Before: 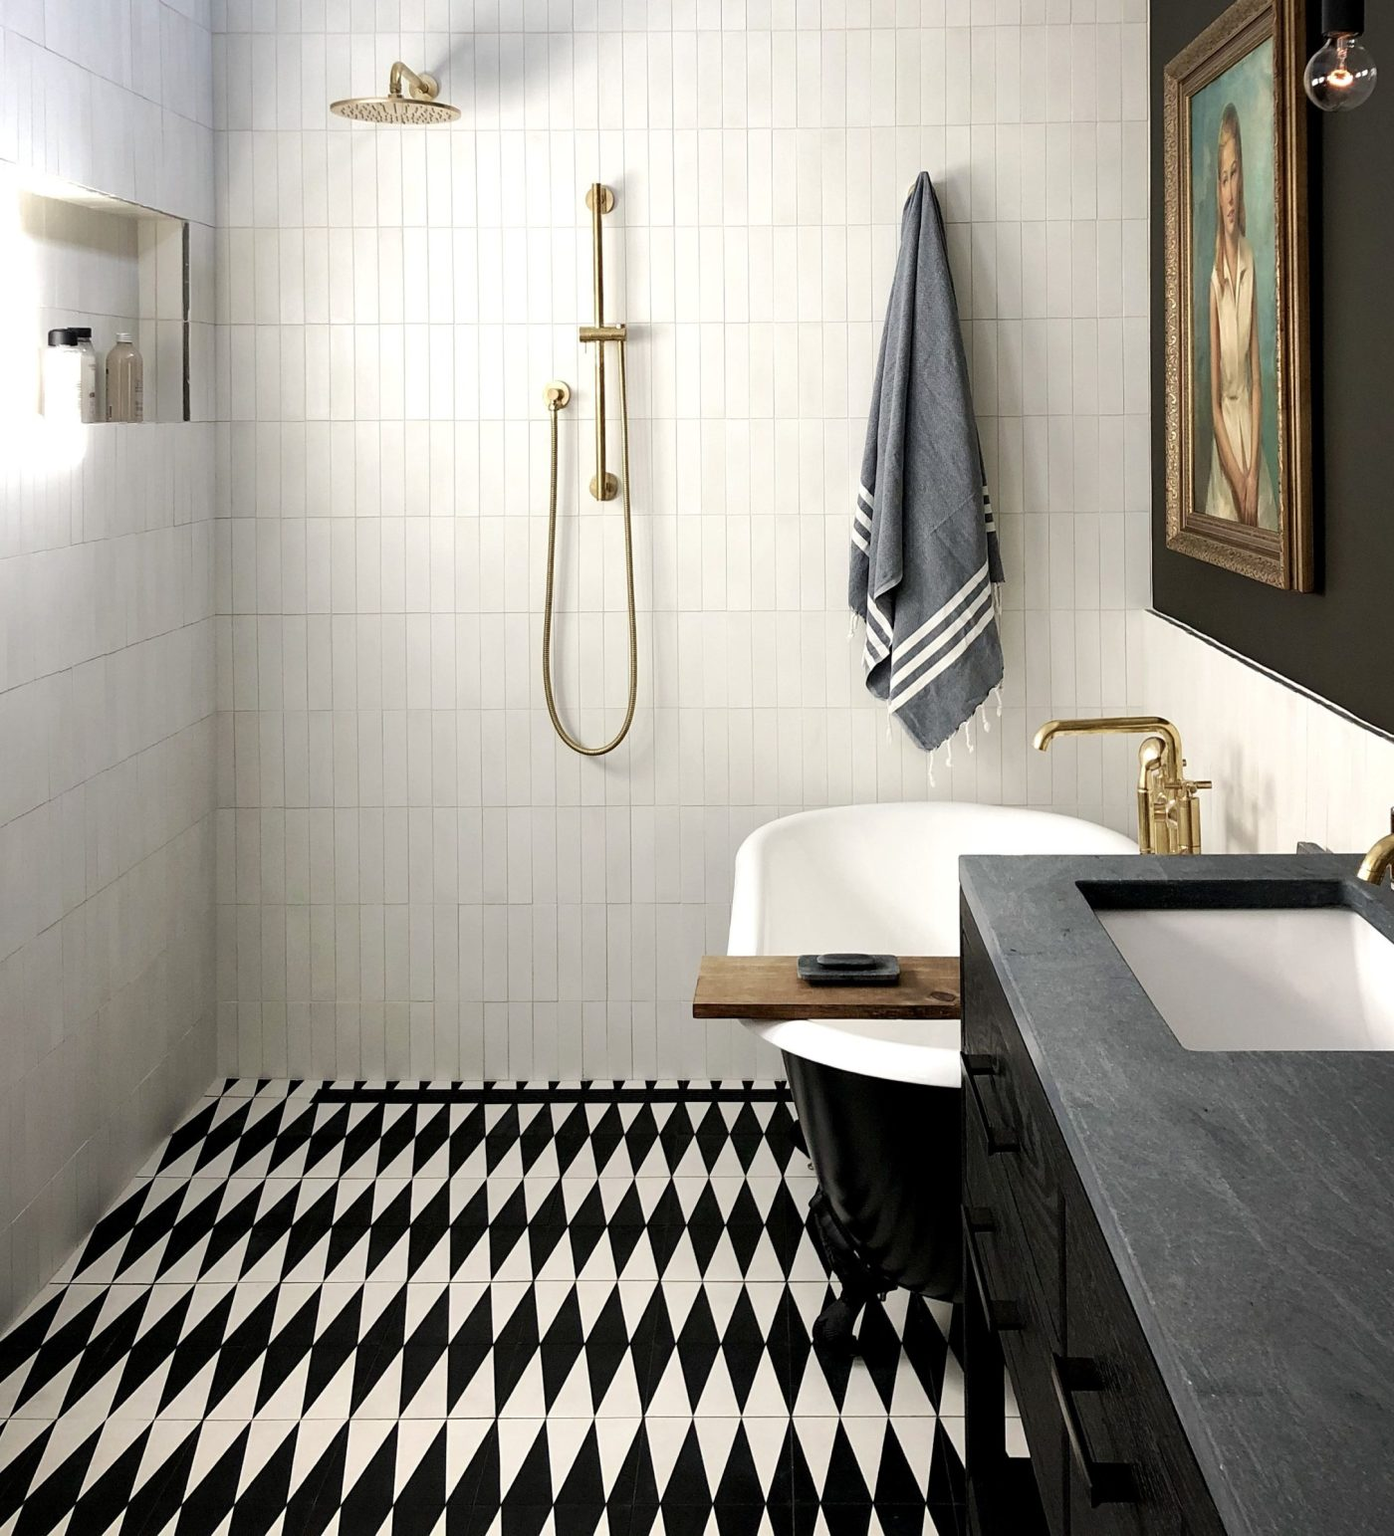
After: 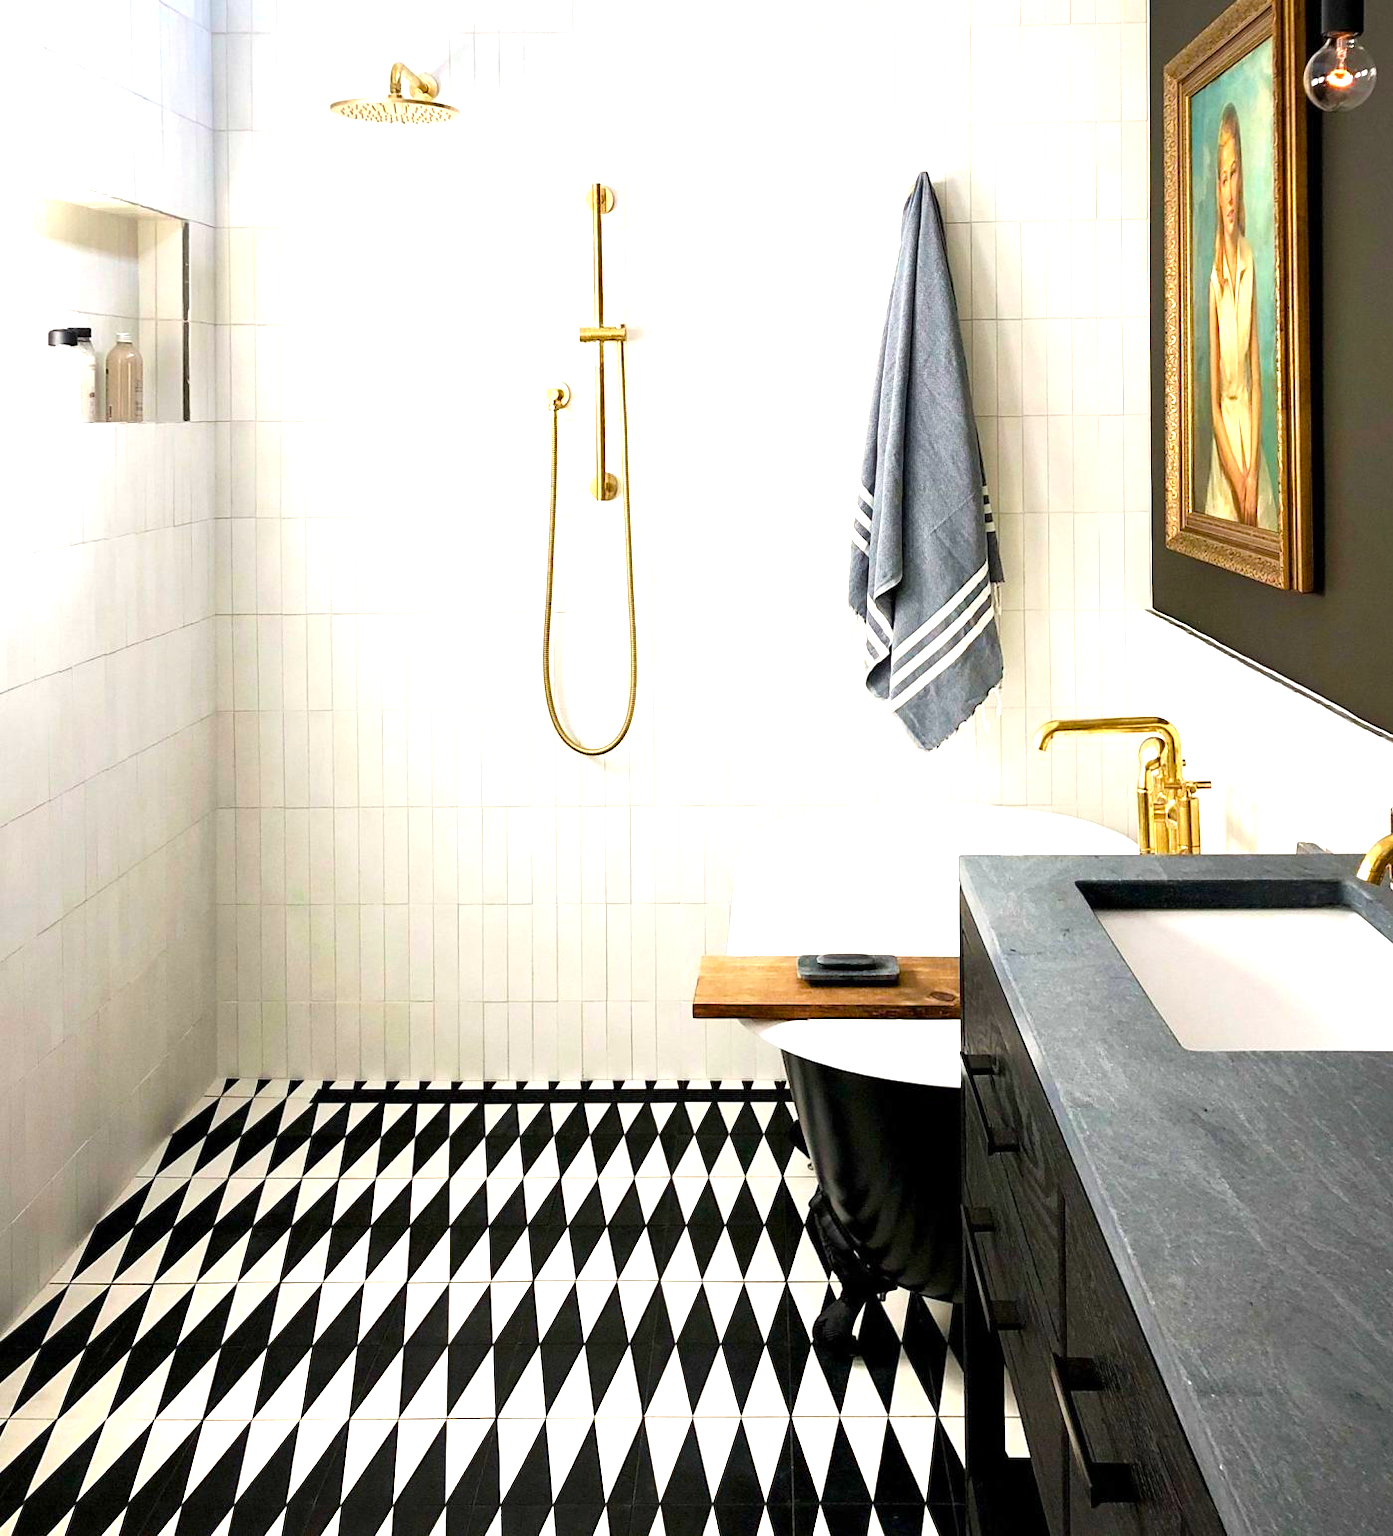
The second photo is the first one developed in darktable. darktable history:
color balance rgb: linear chroma grading › mid-tones 8.029%, perceptual saturation grading › global saturation 25.347%, global vibrance 20%
exposure: exposure 1.09 EV, compensate highlight preservation false
